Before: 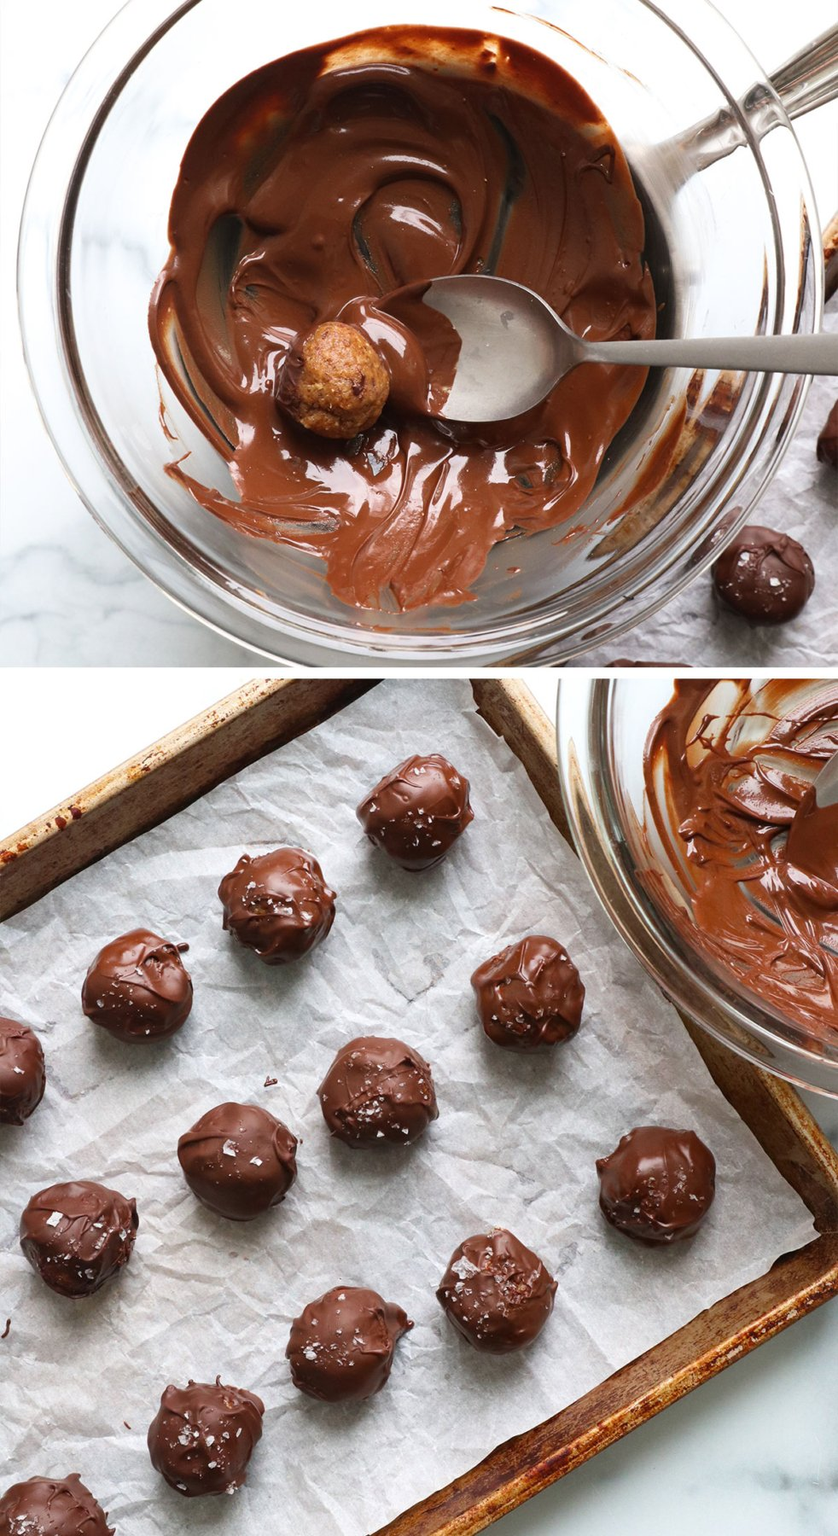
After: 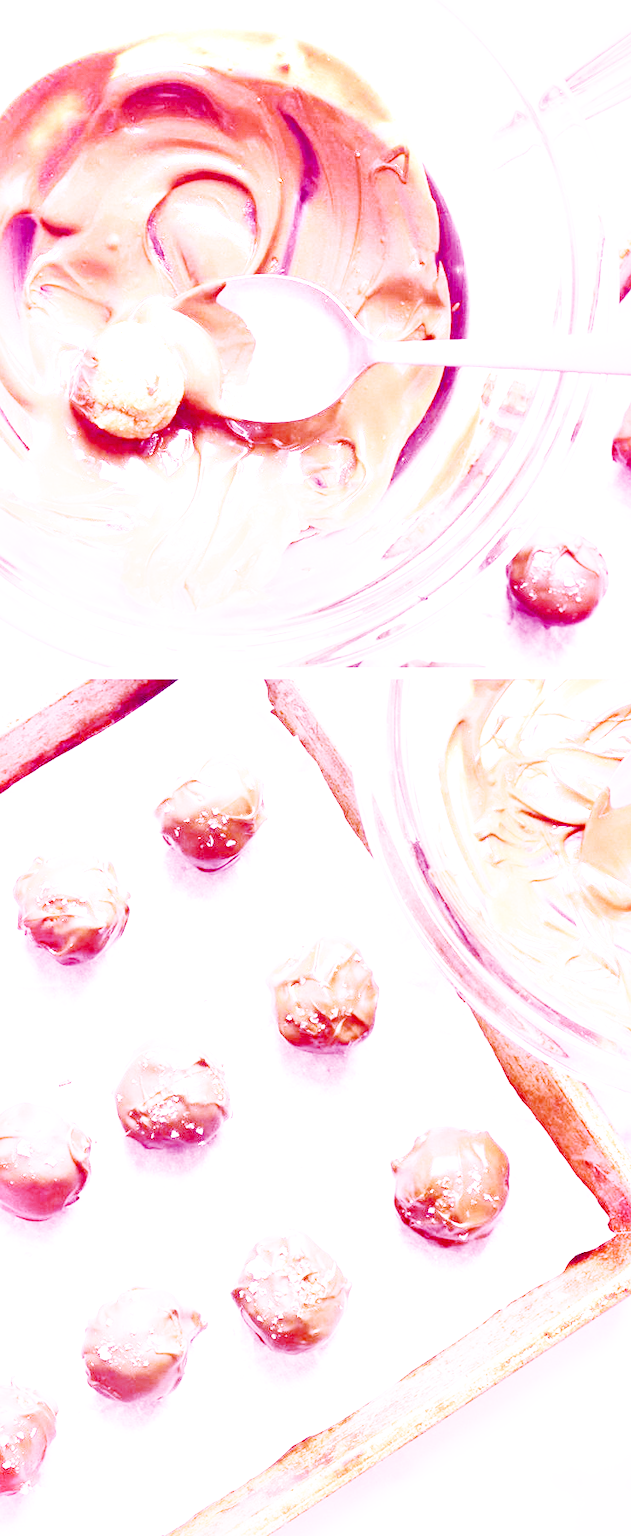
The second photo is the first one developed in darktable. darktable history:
crop and rotate: left 24.6%
local contrast: mode bilateral grid, contrast 70, coarseness 75, detail 180%, midtone range 0.2
tone equalizer: -7 EV 0.15 EV, -6 EV 0.6 EV, -5 EV 1.15 EV, -4 EV 1.33 EV, -3 EV 1.15 EV, -2 EV 0.6 EV, -1 EV 0.15 EV, mask exposure compensation -0.5 EV
sigmoid: contrast 1.7, skew -0.2, preserve hue 0%, red attenuation 0.1, red rotation 0.035, green attenuation 0.1, green rotation -0.017, blue attenuation 0.15, blue rotation -0.052, base primaries Rec2020
white balance: red 8, blue 8
